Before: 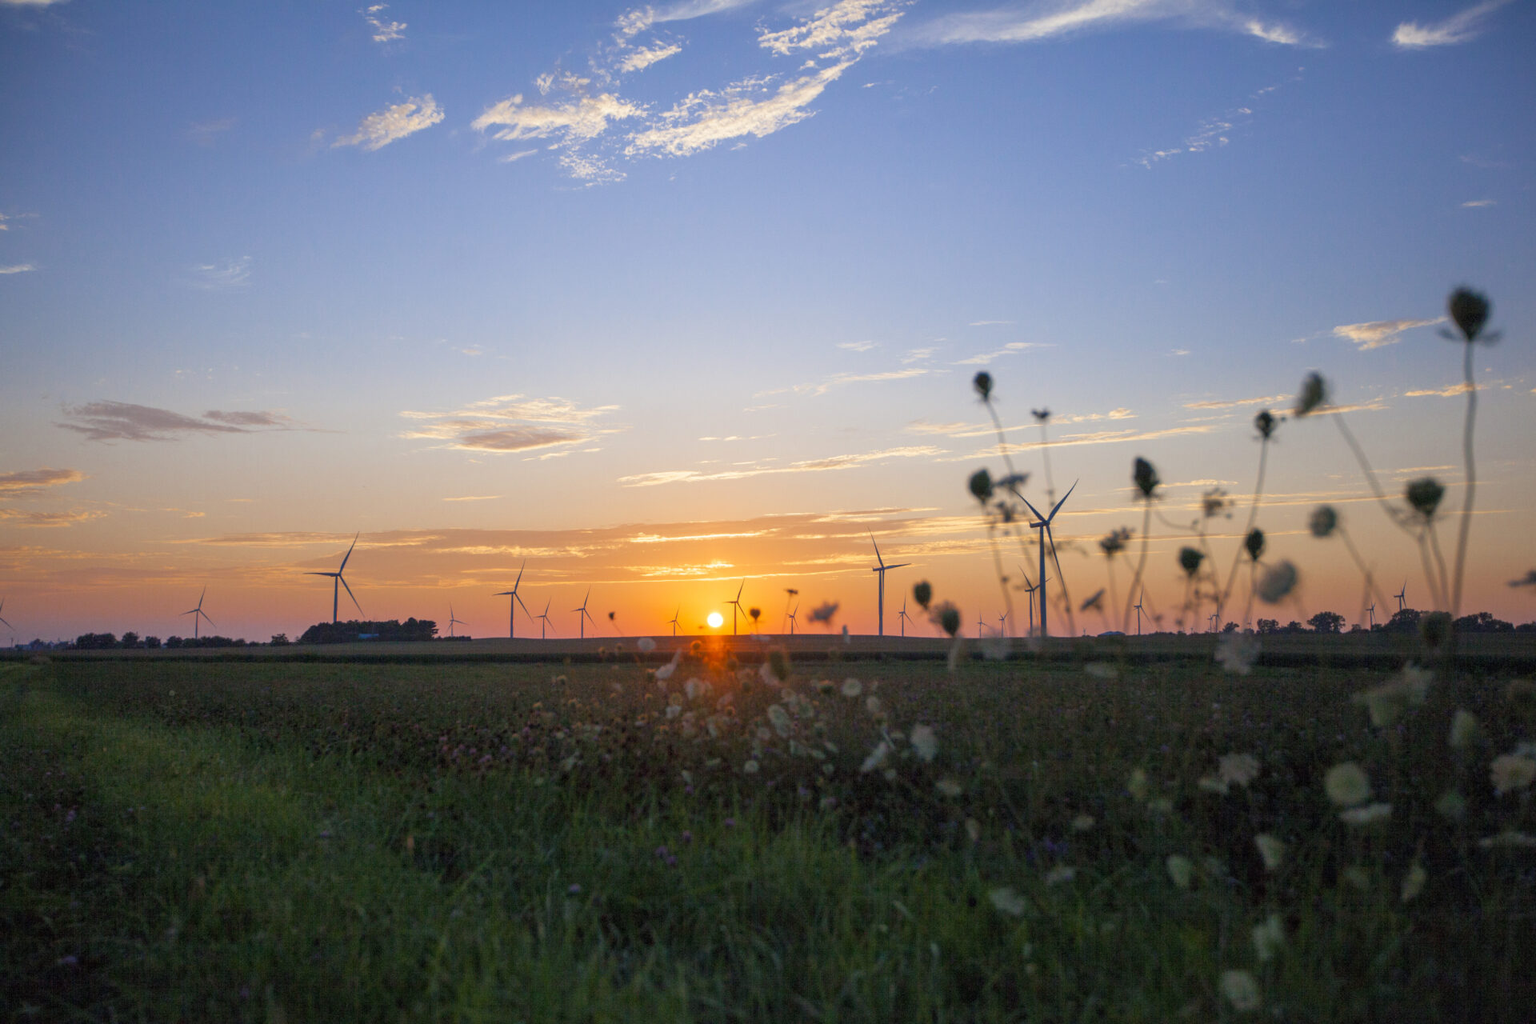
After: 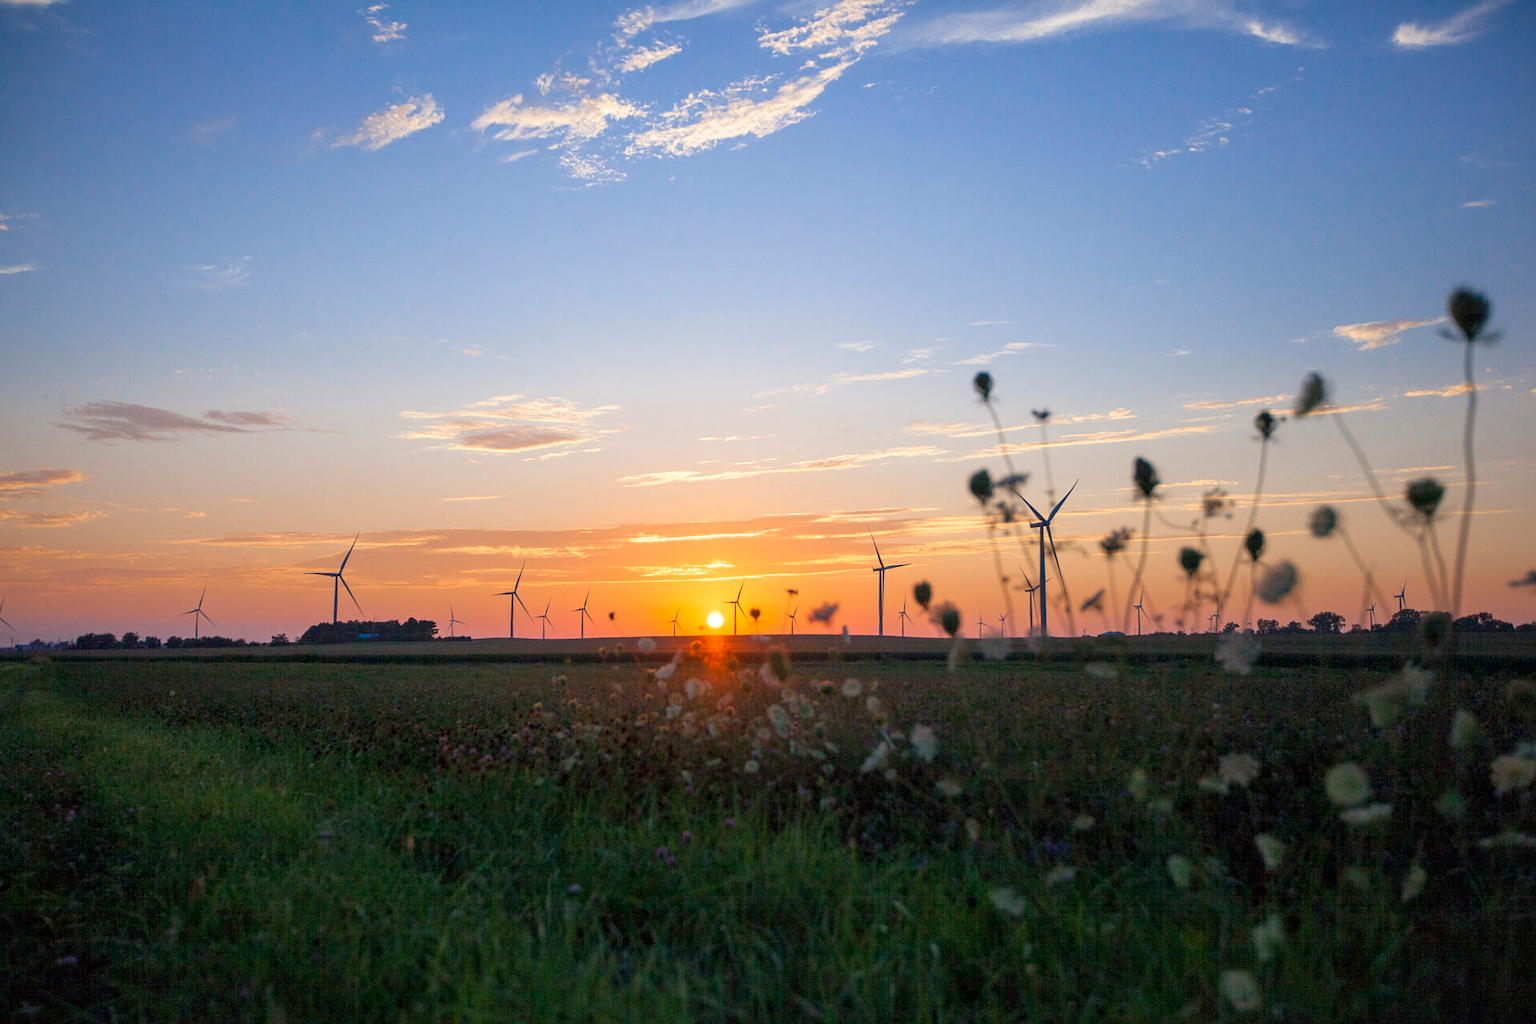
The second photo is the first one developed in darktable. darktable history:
levels: mode automatic, black 0.023%, white 99.97%, levels [0.062, 0.494, 0.925]
sharpen: radius 1
